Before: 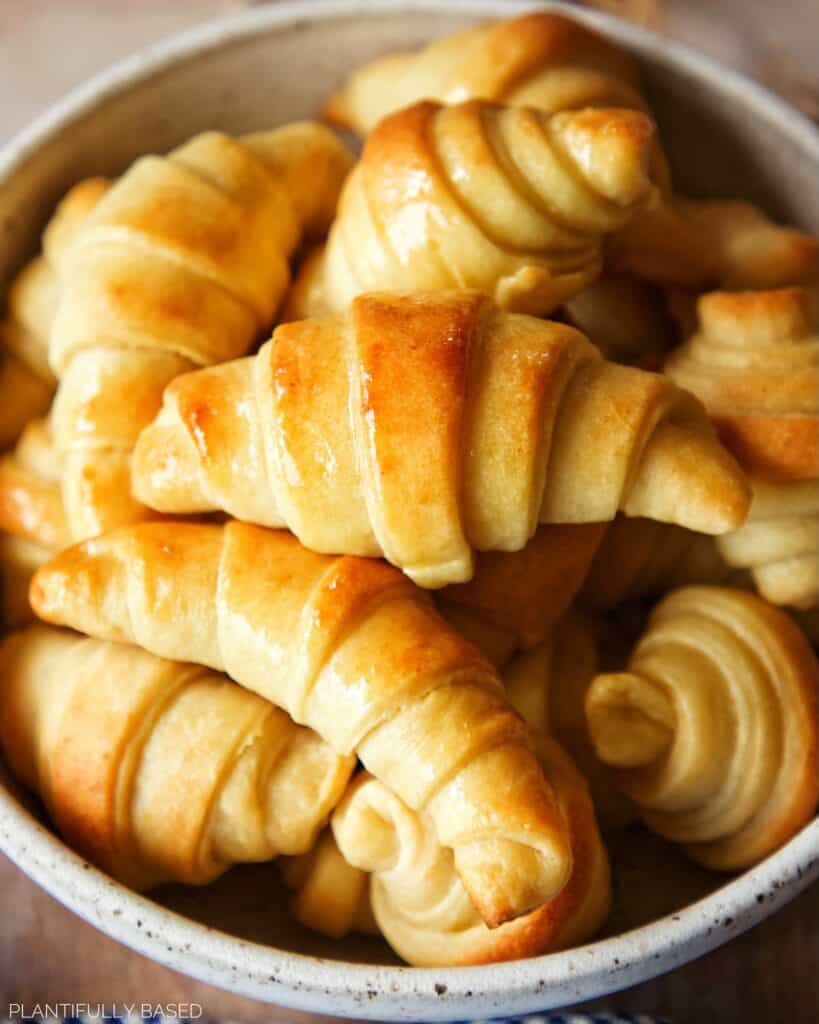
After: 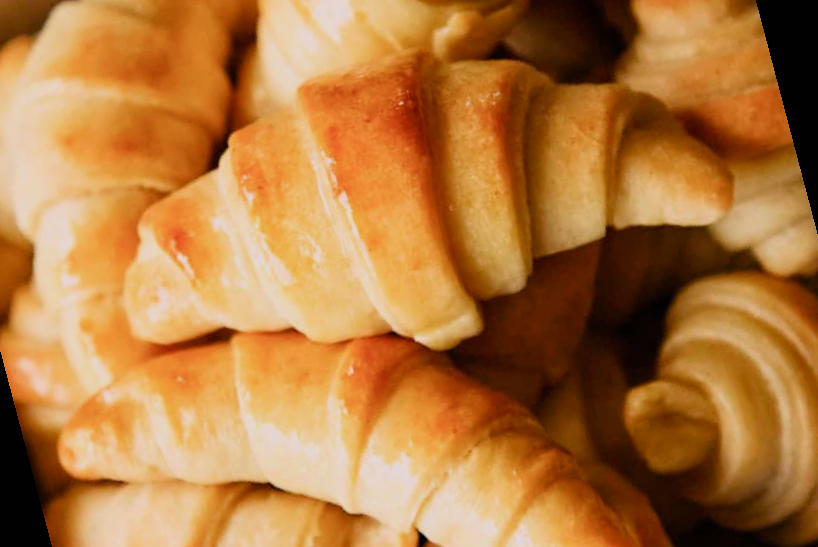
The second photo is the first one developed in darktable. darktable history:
exposure: compensate highlight preservation false
rotate and perspective: rotation -14.8°, crop left 0.1, crop right 0.903, crop top 0.25, crop bottom 0.748
filmic rgb: black relative exposure -7.48 EV, white relative exposure 4.83 EV, hardness 3.4, color science v6 (2022)
crop: left 1.964%, top 3.251%, right 1.122%, bottom 4.933%
color balance rgb: shadows lift › chroma 1%, shadows lift › hue 28.8°, power › hue 60°, highlights gain › chroma 1%, highlights gain › hue 60°, global offset › luminance 0.25%, perceptual saturation grading › highlights -20%, perceptual saturation grading › shadows 20%, perceptual brilliance grading › highlights 5%, perceptual brilliance grading › shadows -10%, global vibrance 19.67%
white balance: red 1.05, blue 1.072
